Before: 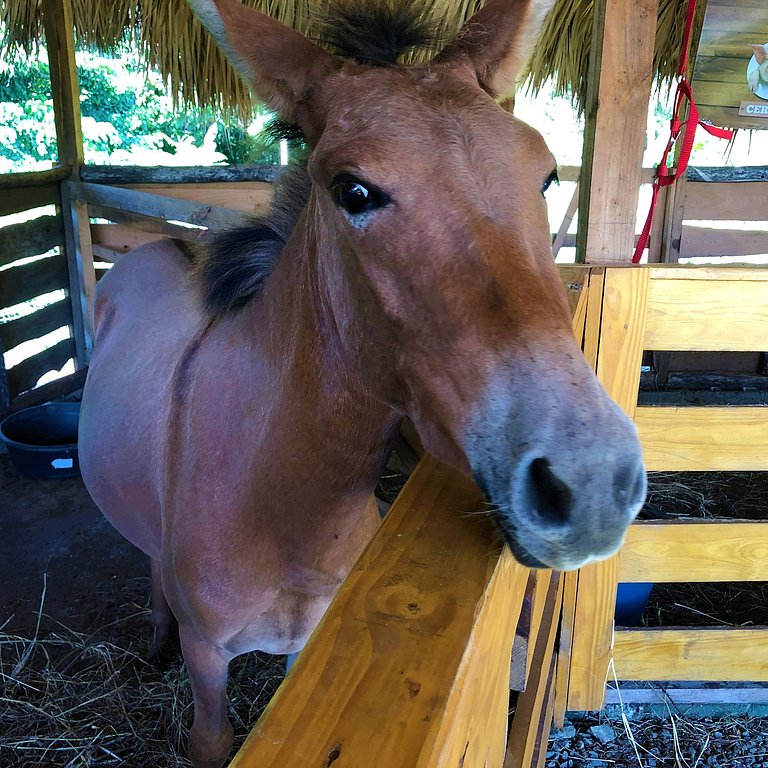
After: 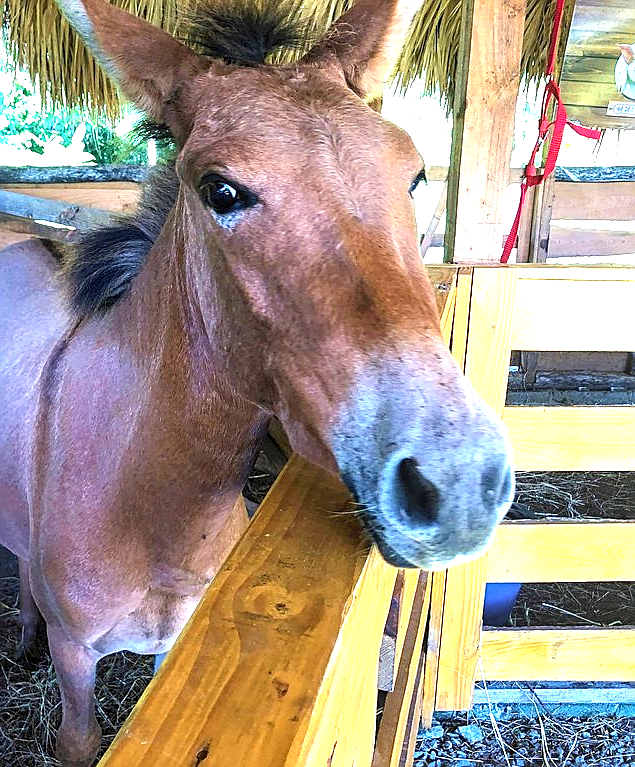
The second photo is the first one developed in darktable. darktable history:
crop: left 17.301%, bottom 0.05%
exposure: black level correction 0, exposure 1.439 EV, compensate exposure bias true, compensate highlight preservation false
local contrast: on, module defaults
sharpen: on, module defaults
